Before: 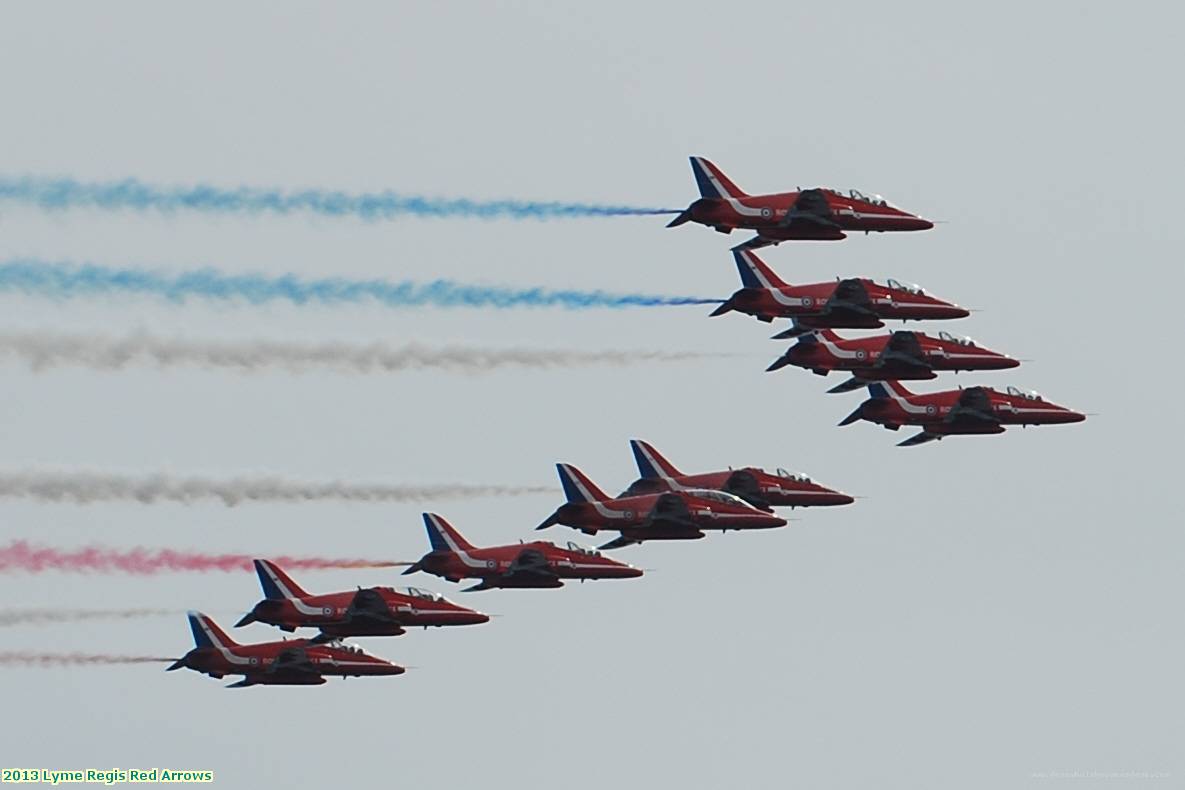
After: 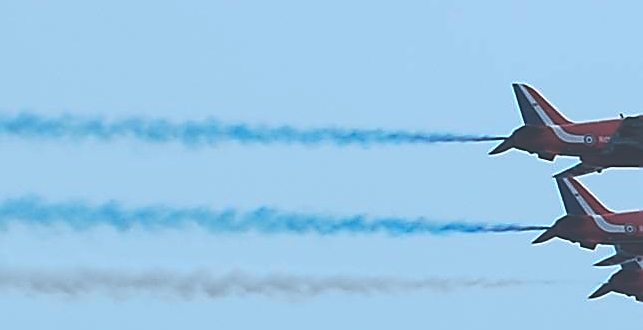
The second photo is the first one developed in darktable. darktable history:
sharpen: radius 1.374, amount 1.239, threshold 0.743
color correction: highlights a* -8.8, highlights b* -22.77
crop: left 15.002%, top 9.311%, right 30.677%, bottom 48.911%
exposure: black level correction -0.041, exposure 0.065 EV, compensate exposure bias true, compensate highlight preservation false
